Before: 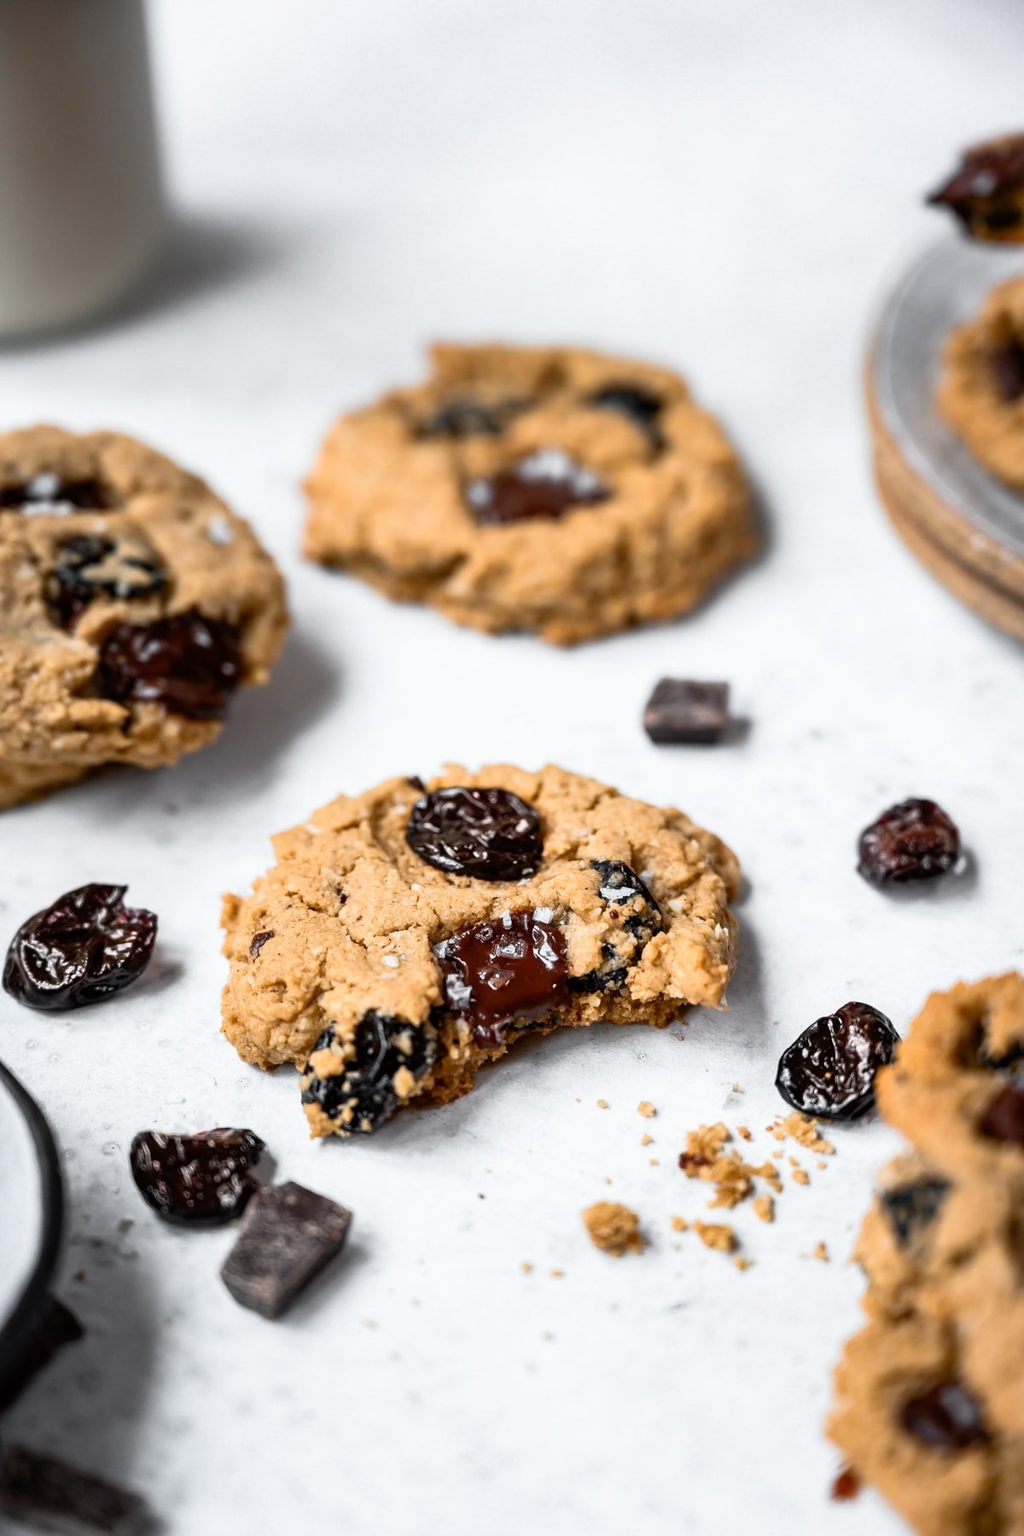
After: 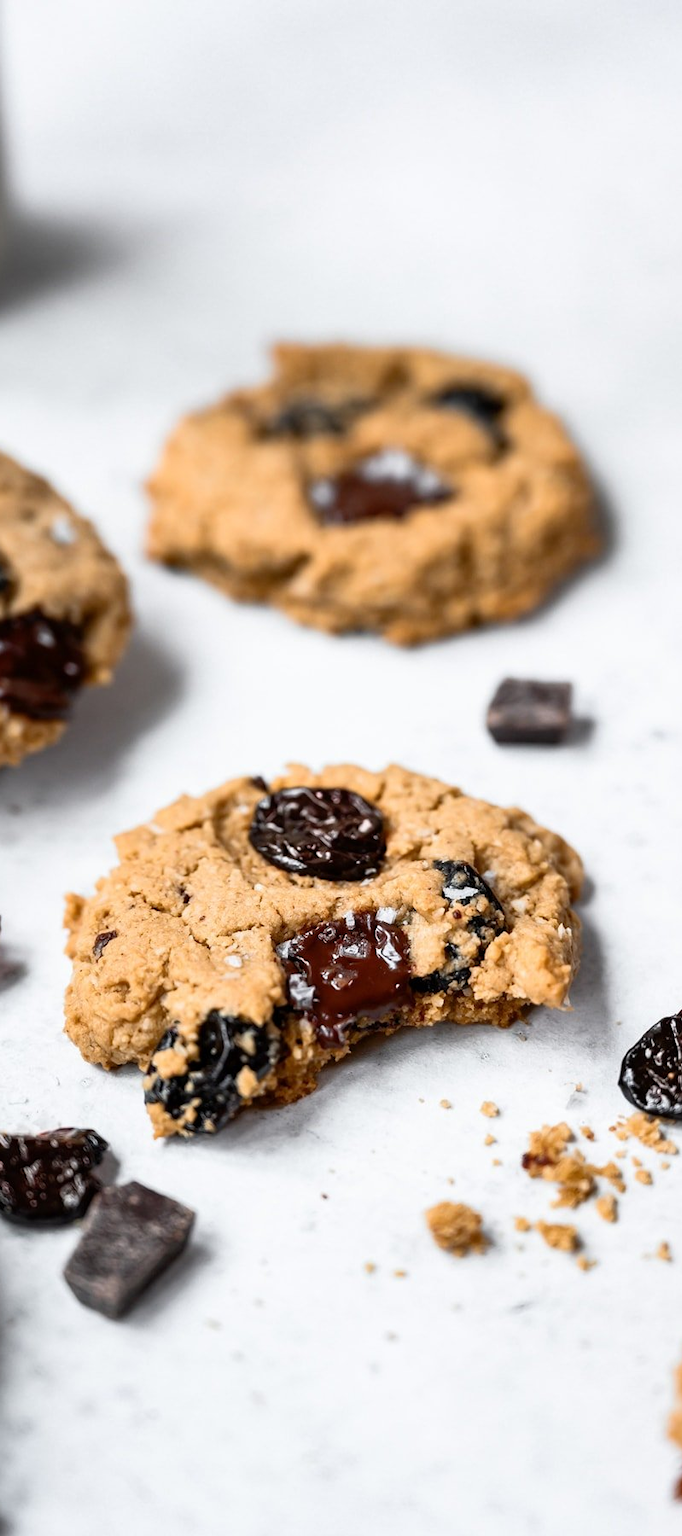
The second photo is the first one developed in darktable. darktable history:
crop: left 15.369%, right 17.932%
levels: white 99.98%
